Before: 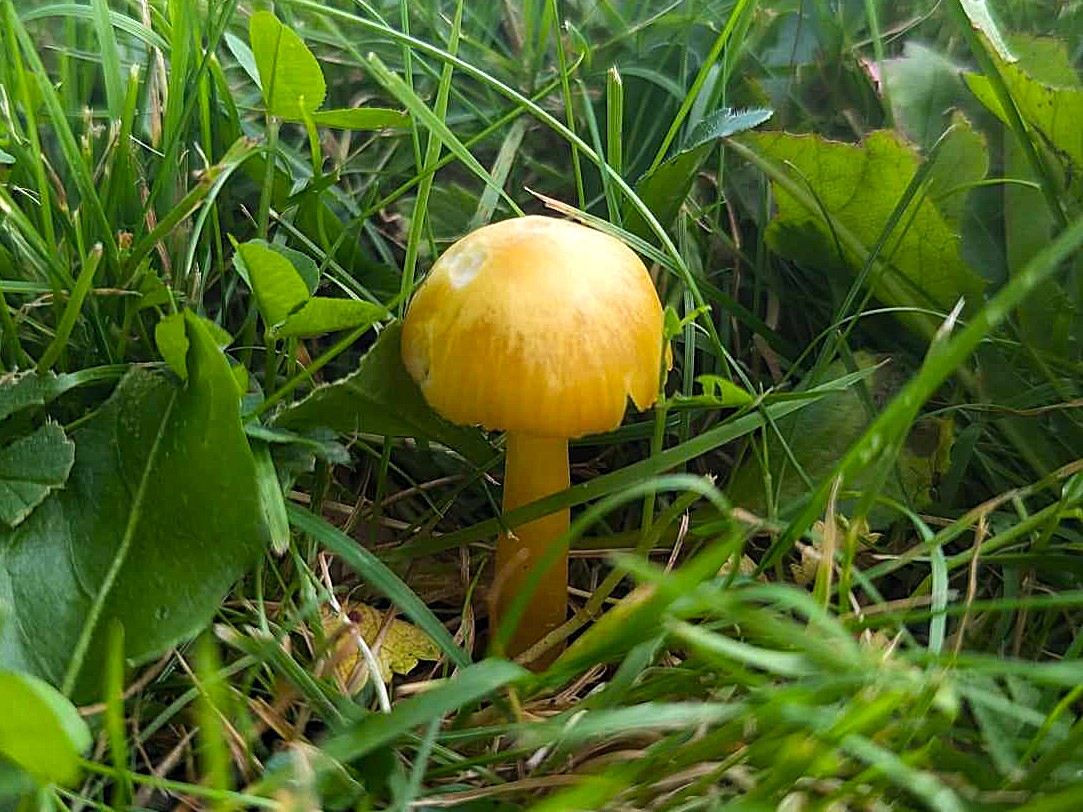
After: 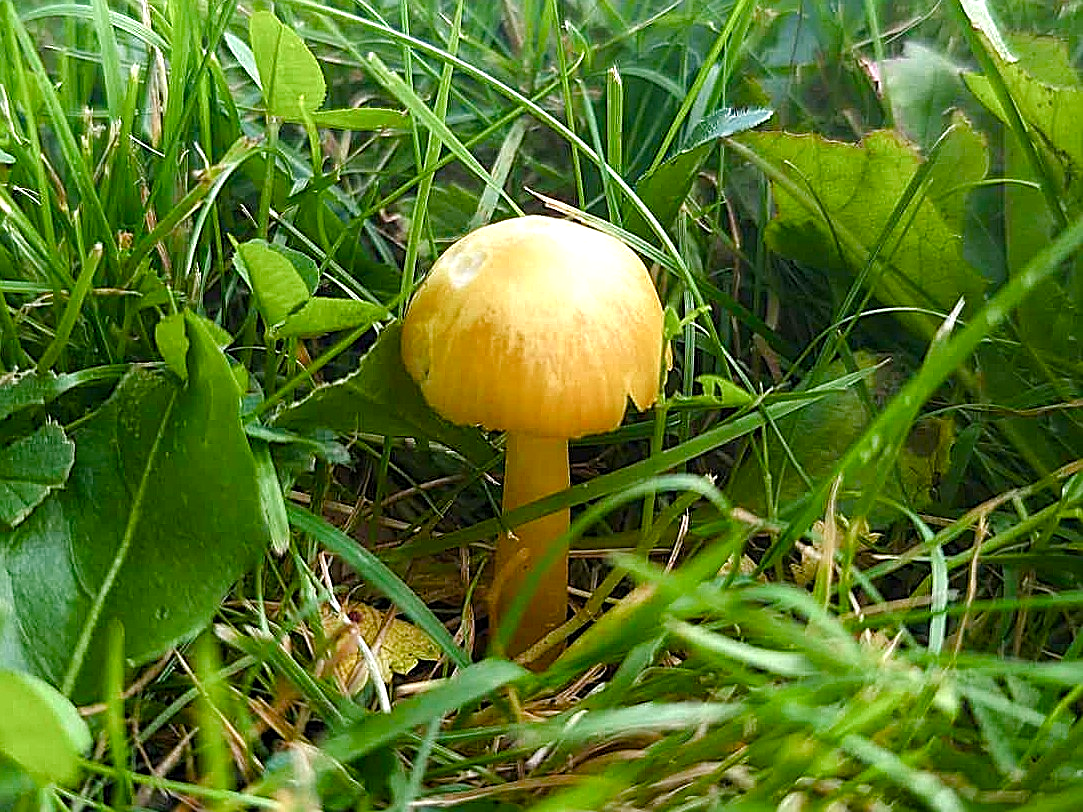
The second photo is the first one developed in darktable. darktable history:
sharpen: on, module defaults
color balance rgb: perceptual saturation grading › global saturation 20%, perceptual saturation grading › highlights -50%, perceptual saturation grading › shadows 30%, perceptual brilliance grading › global brilliance 10%, perceptual brilliance grading › shadows 15%
